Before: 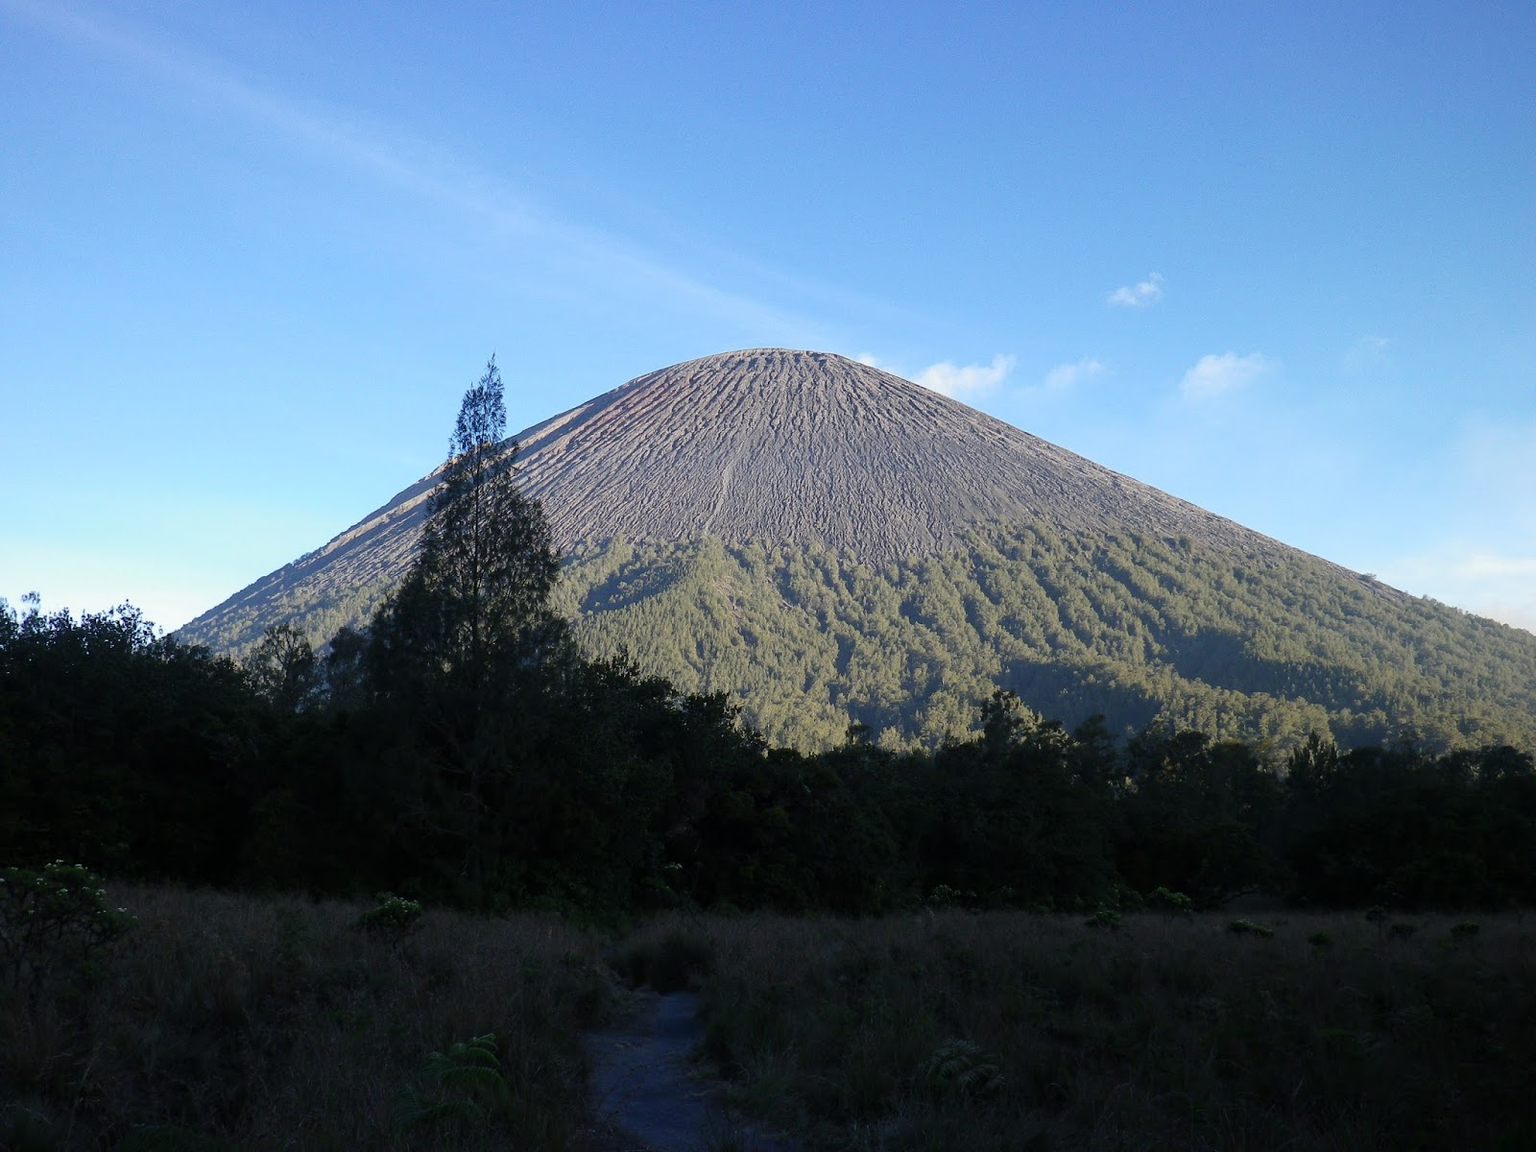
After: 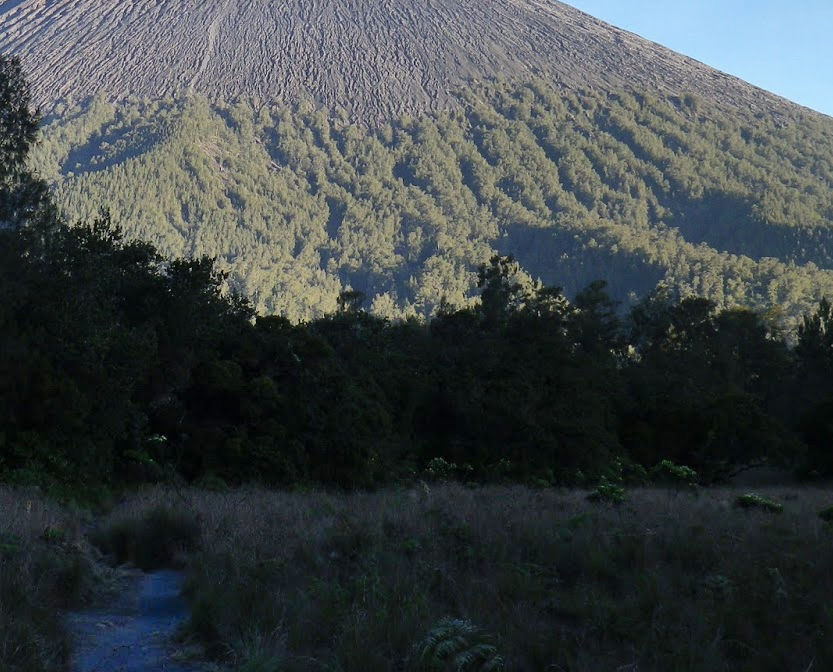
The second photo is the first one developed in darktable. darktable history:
contrast equalizer: octaves 7, y [[0.5 ×6], [0.5 ×6], [0.5, 0.5, 0.501, 0.545, 0.707, 0.863], [0 ×6], [0 ×6]], mix -0.987
shadows and highlights: radius 134.85, highlights color adjustment 40.23%, soften with gaussian
crop: left 34.056%, top 38.669%, right 13.849%, bottom 5.268%
